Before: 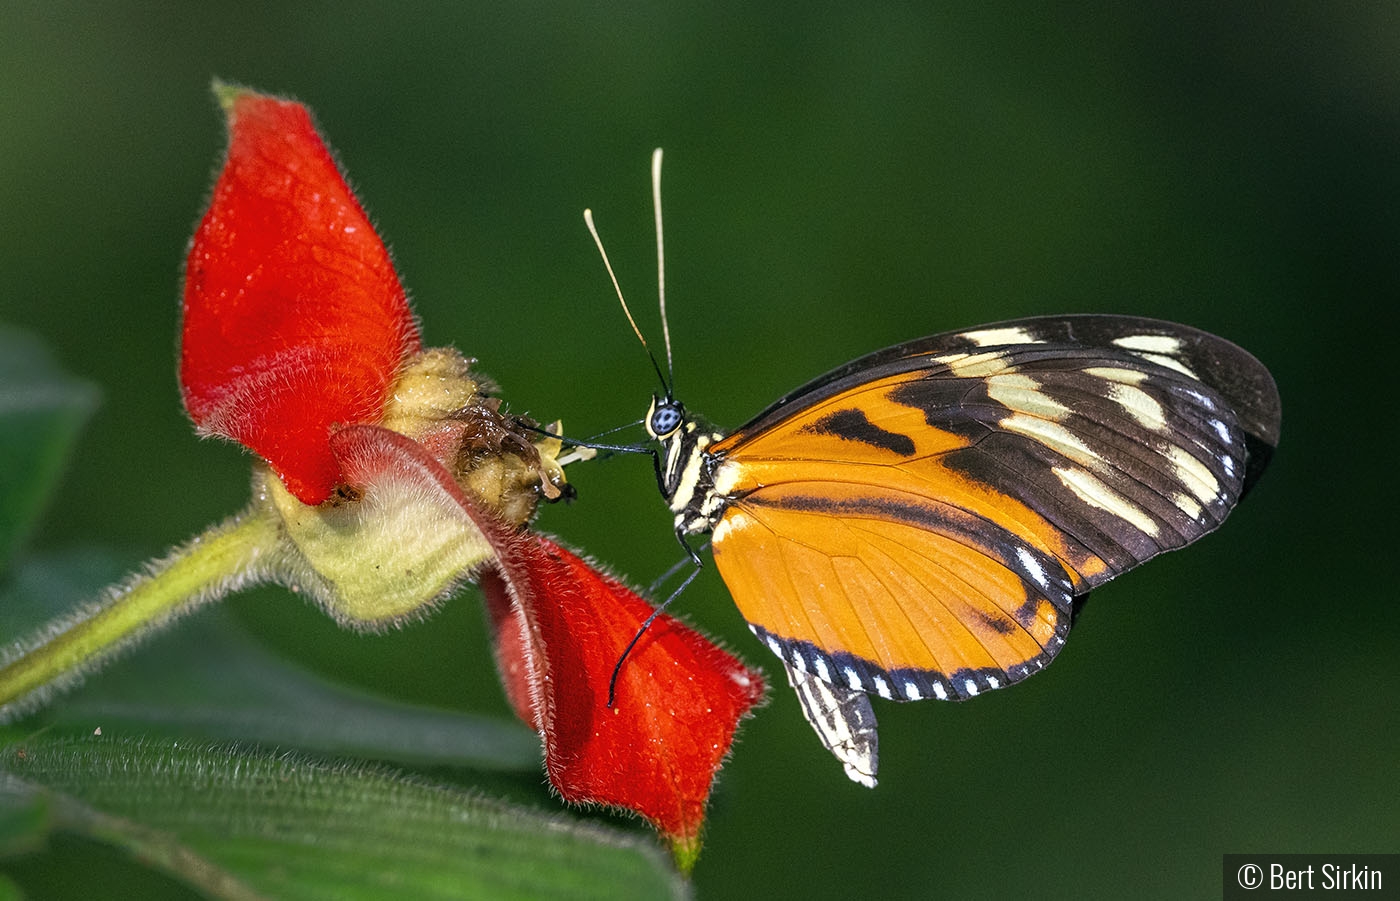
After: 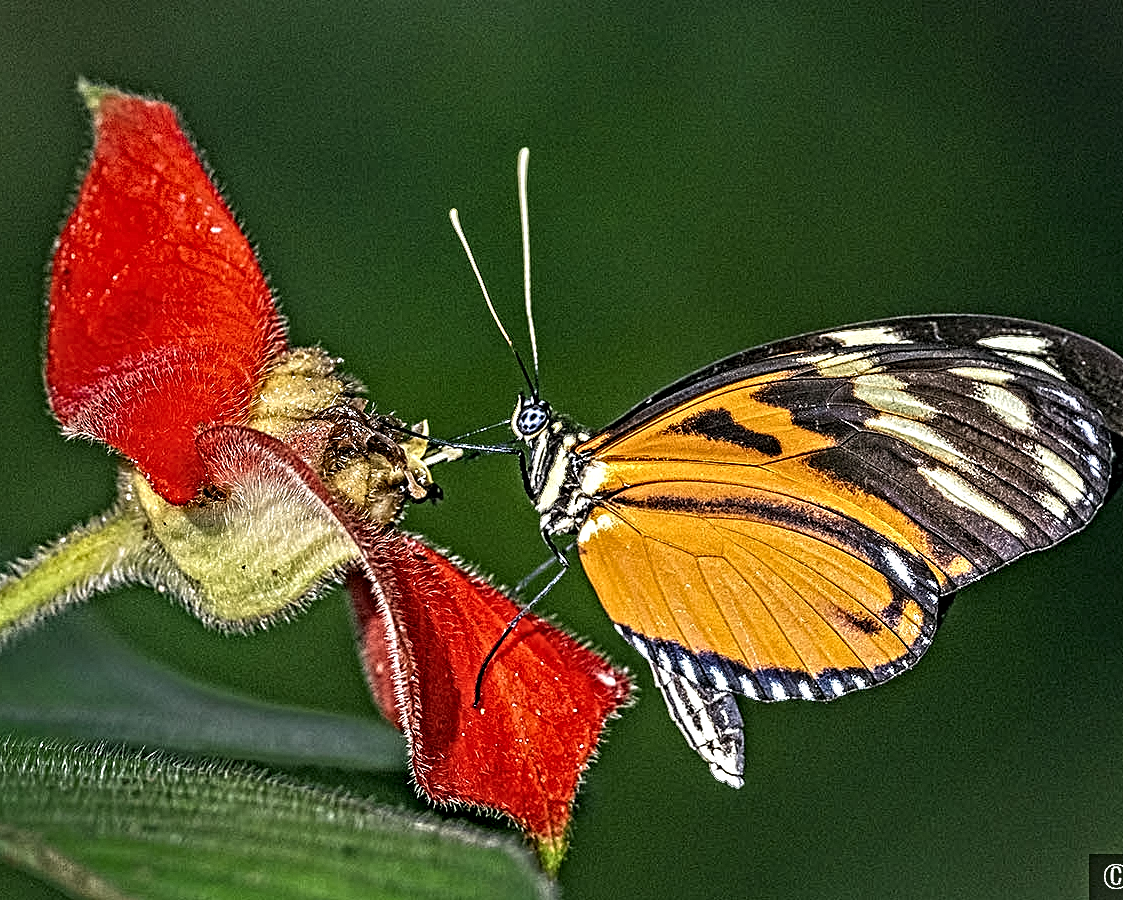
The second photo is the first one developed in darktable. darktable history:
crop and rotate: left 9.577%, right 10.179%
contrast equalizer: octaves 7, y [[0.406, 0.494, 0.589, 0.753, 0.877, 0.999], [0.5 ×6], [0.5 ×6], [0 ×6], [0 ×6]]
